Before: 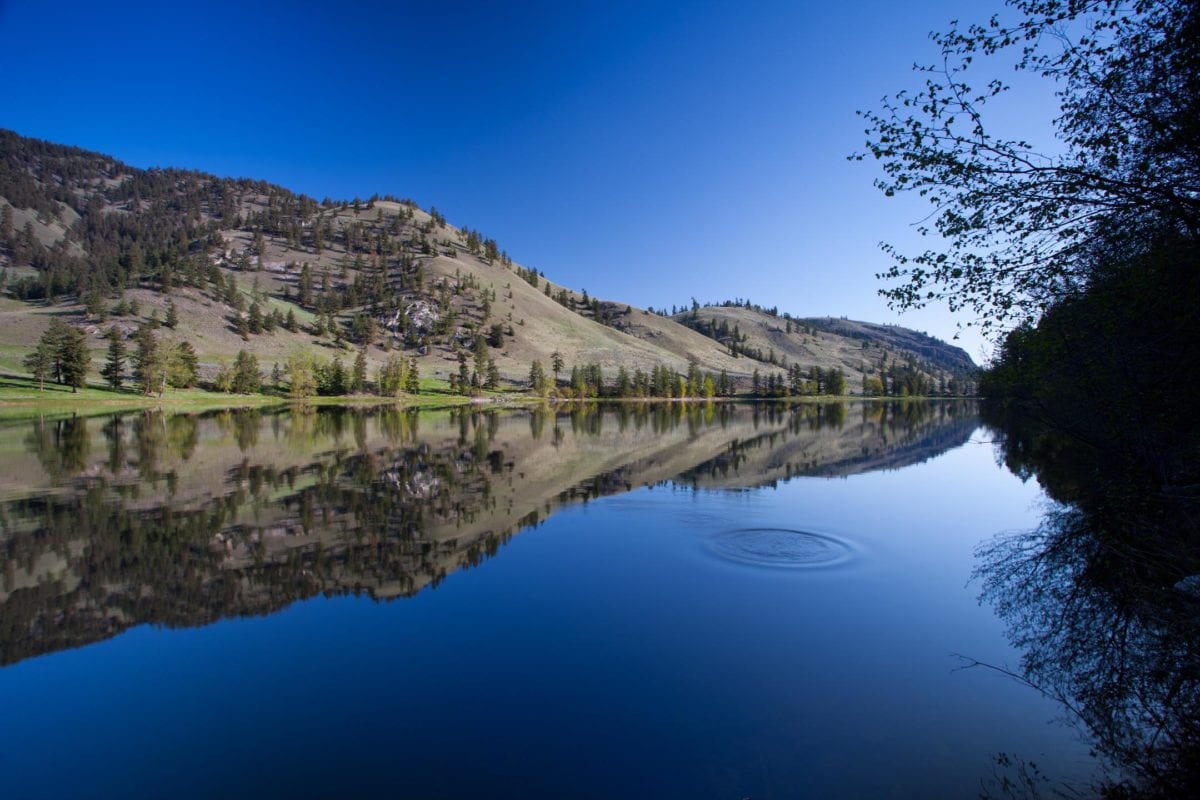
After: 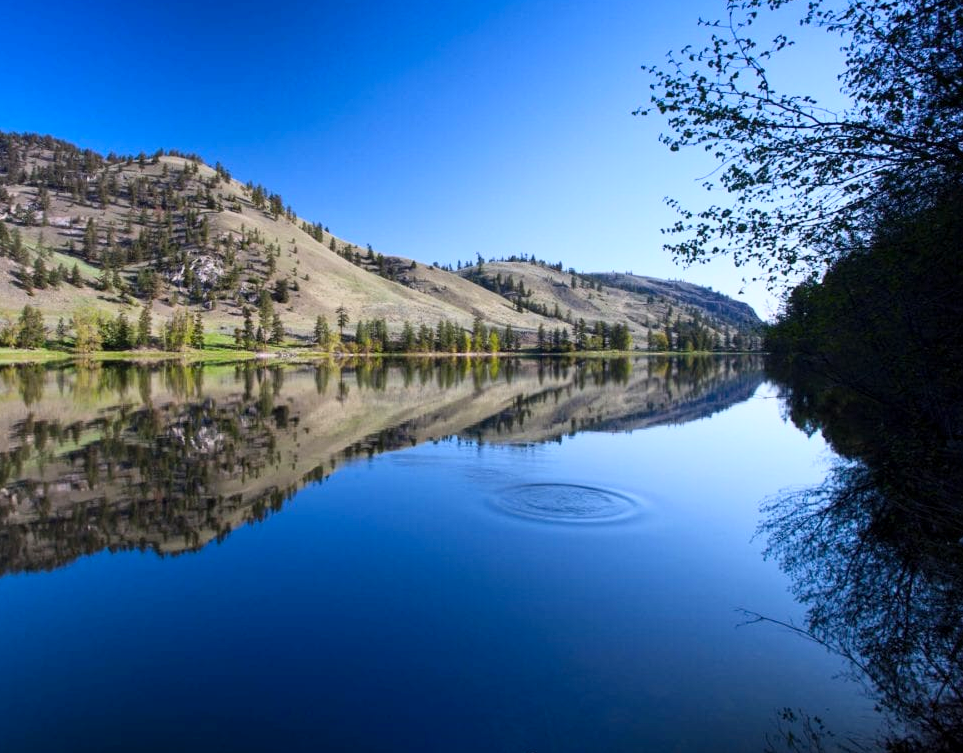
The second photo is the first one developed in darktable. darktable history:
crop and rotate: left 17.959%, top 5.771%, right 1.742%
color zones: curves: ch1 [(0.077, 0.436) (0.25, 0.5) (0.75, 0.5)]
local contrast: highlights 100%, shadows 100%, detail 120%, midtone range 0.2
contrast brightness saturation: contrast 0.2, brightness 0.16, saturation 0.22
